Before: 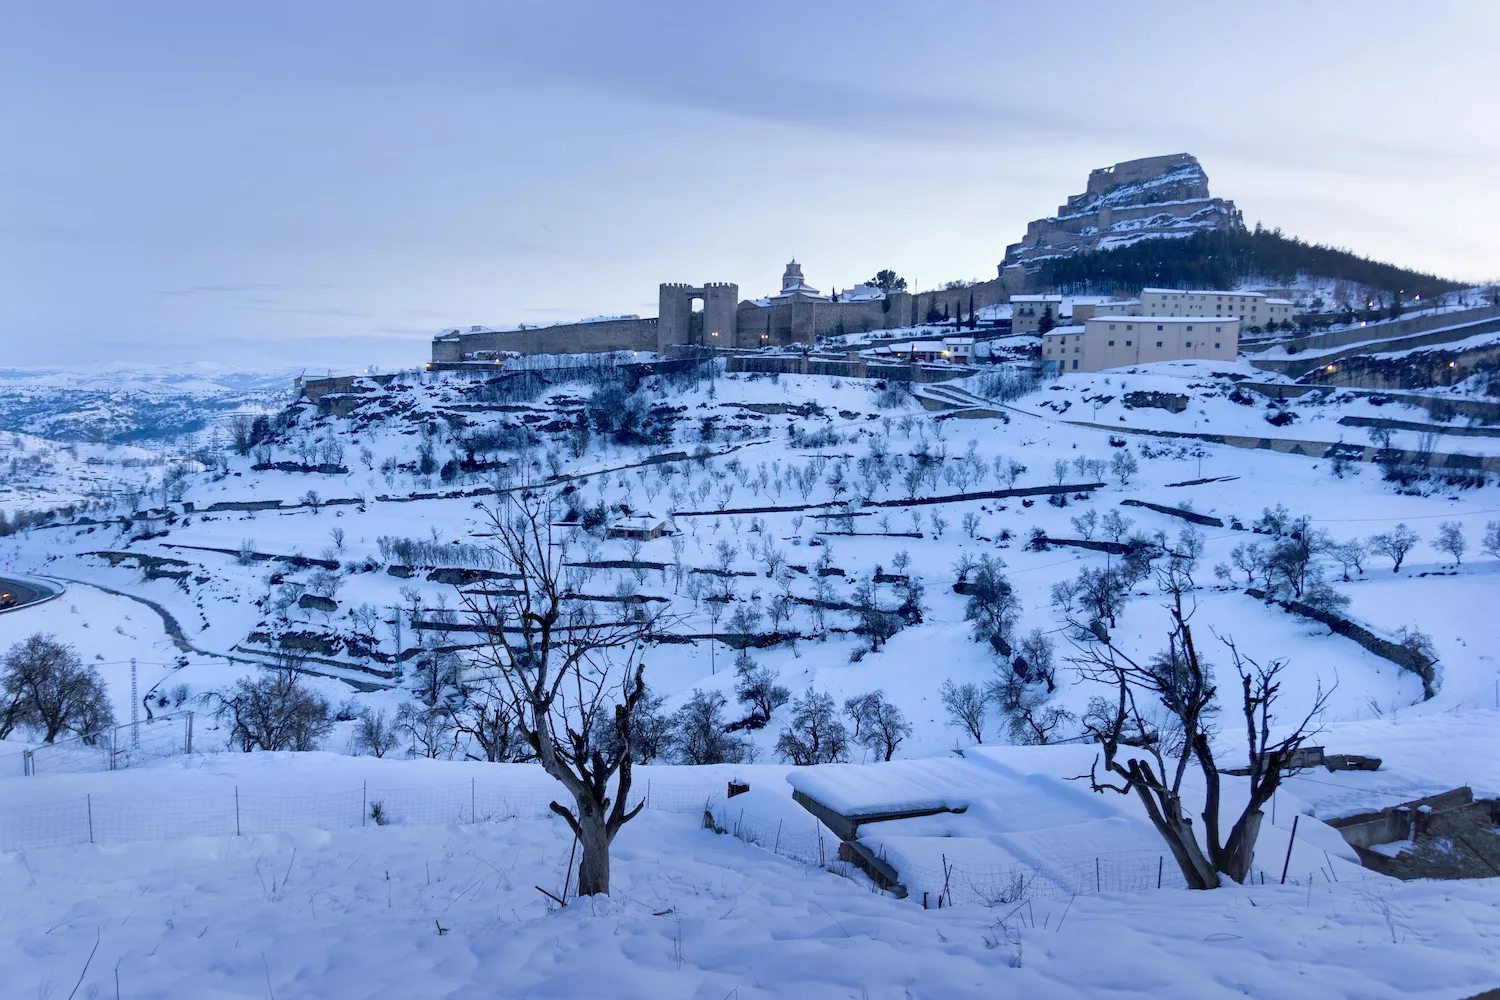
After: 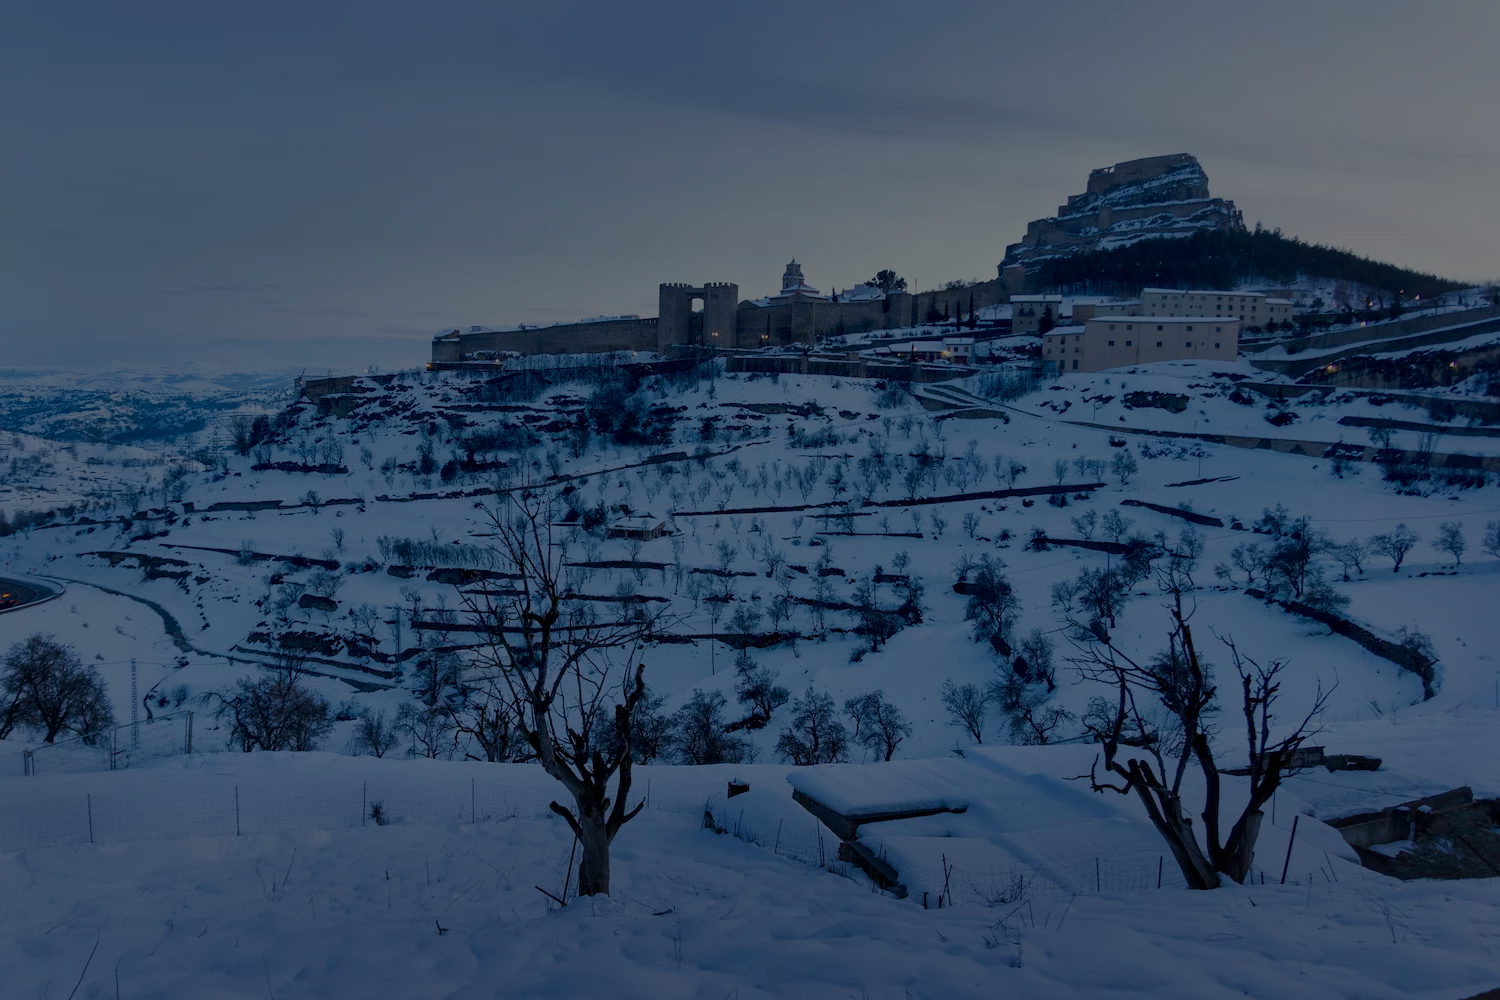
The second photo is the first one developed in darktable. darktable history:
exposure: exposure -2.348 EV, compensate highlight preservation false
